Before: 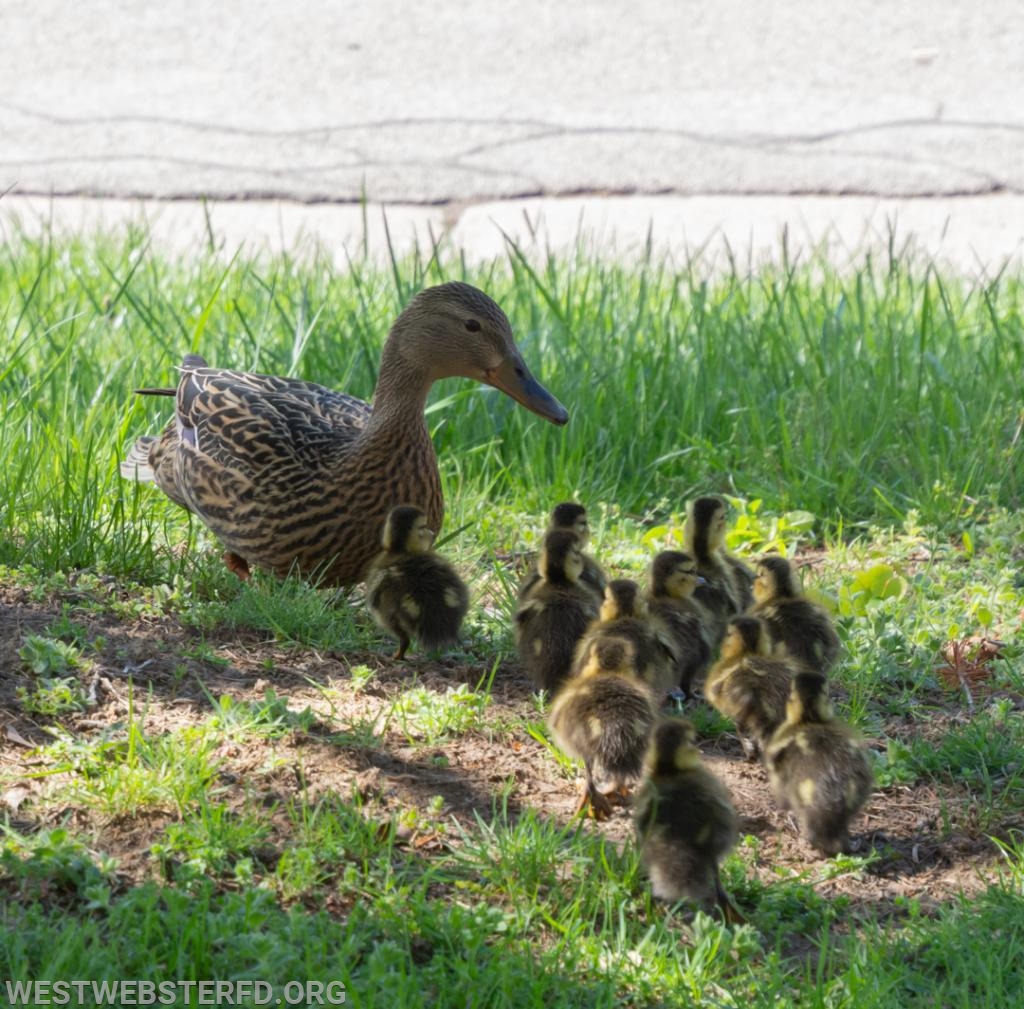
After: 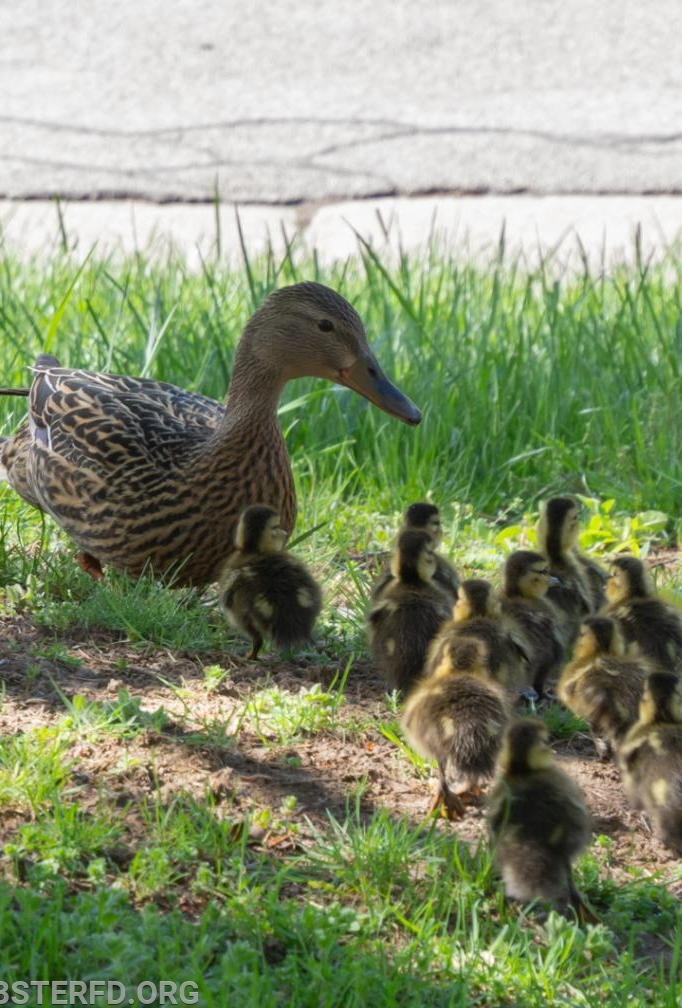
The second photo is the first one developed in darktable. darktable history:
shadows and highlights: shadows 35, highlights -35, soften with gaussian
crop and rotate: left 14.436%, right 18.898%
